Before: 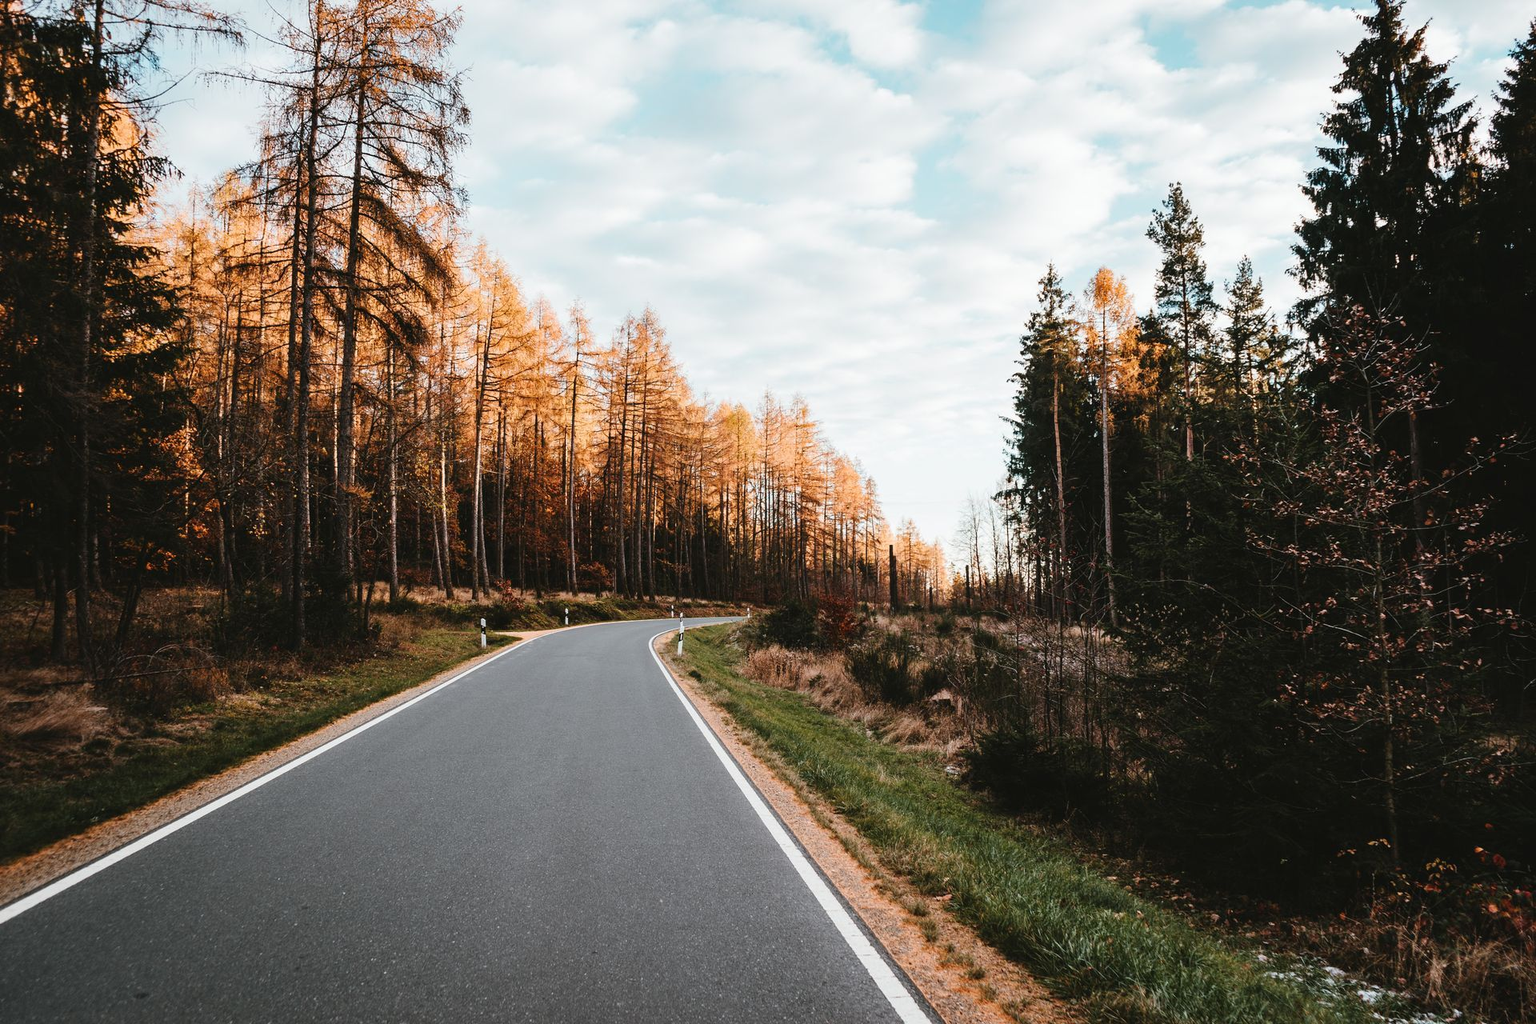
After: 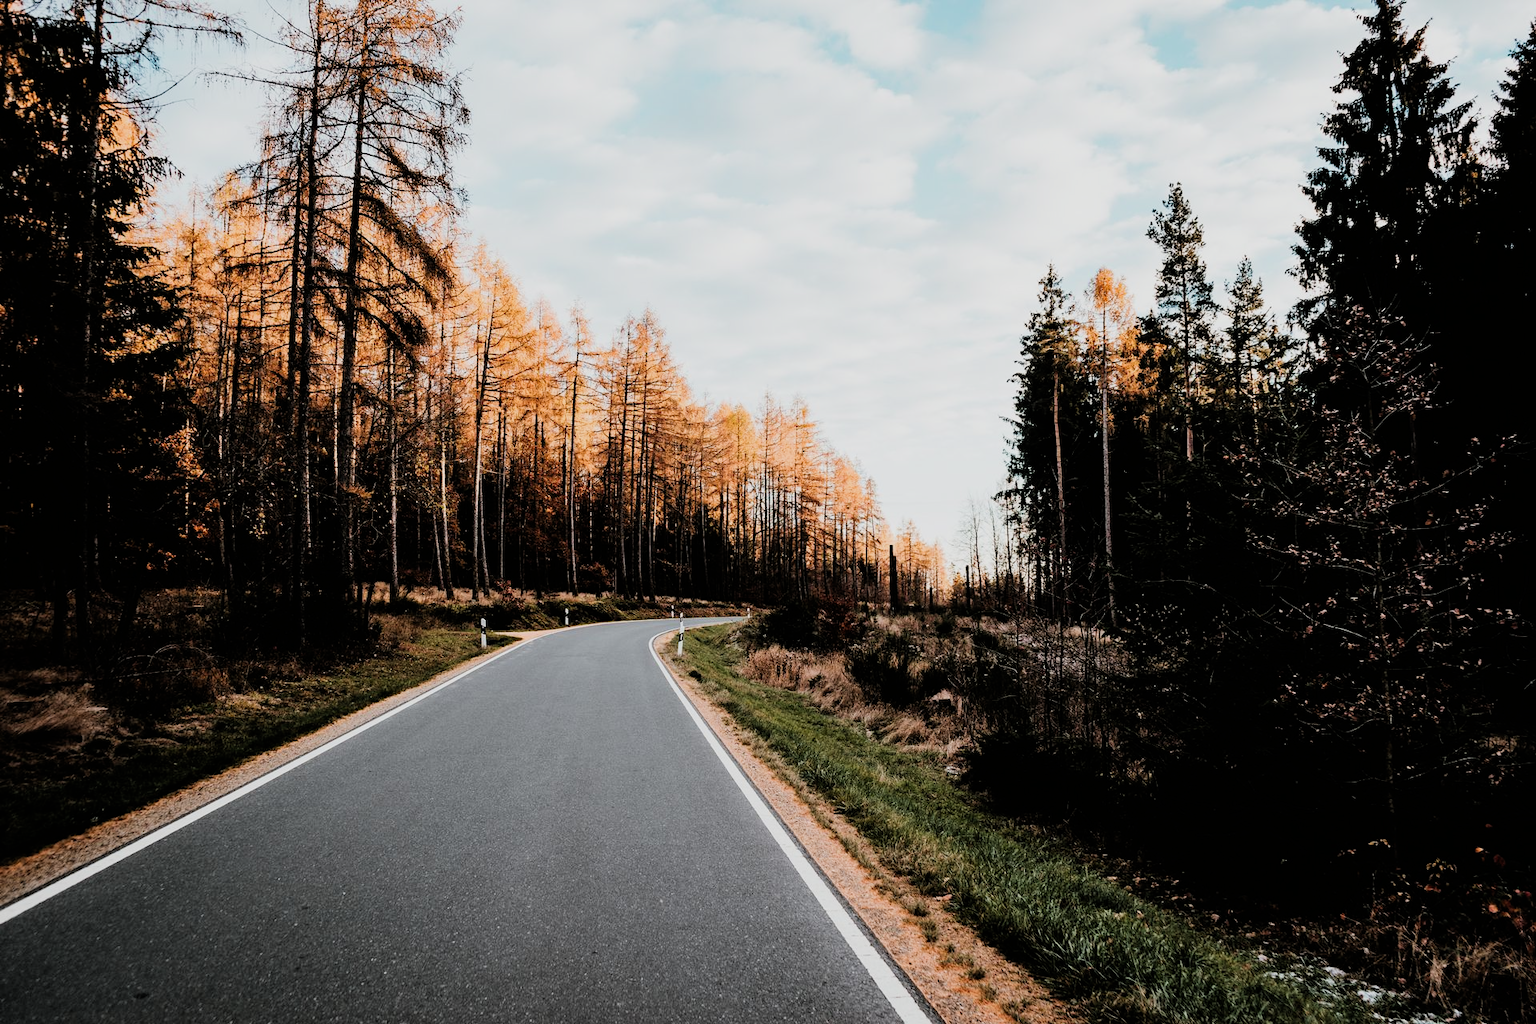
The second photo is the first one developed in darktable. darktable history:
filmic rgb: black relative exposure -5.15 EV, white relative exposure 3.99 EV, hardness 2.89, contrast 1.296, highlights saturation mix -29.24%
